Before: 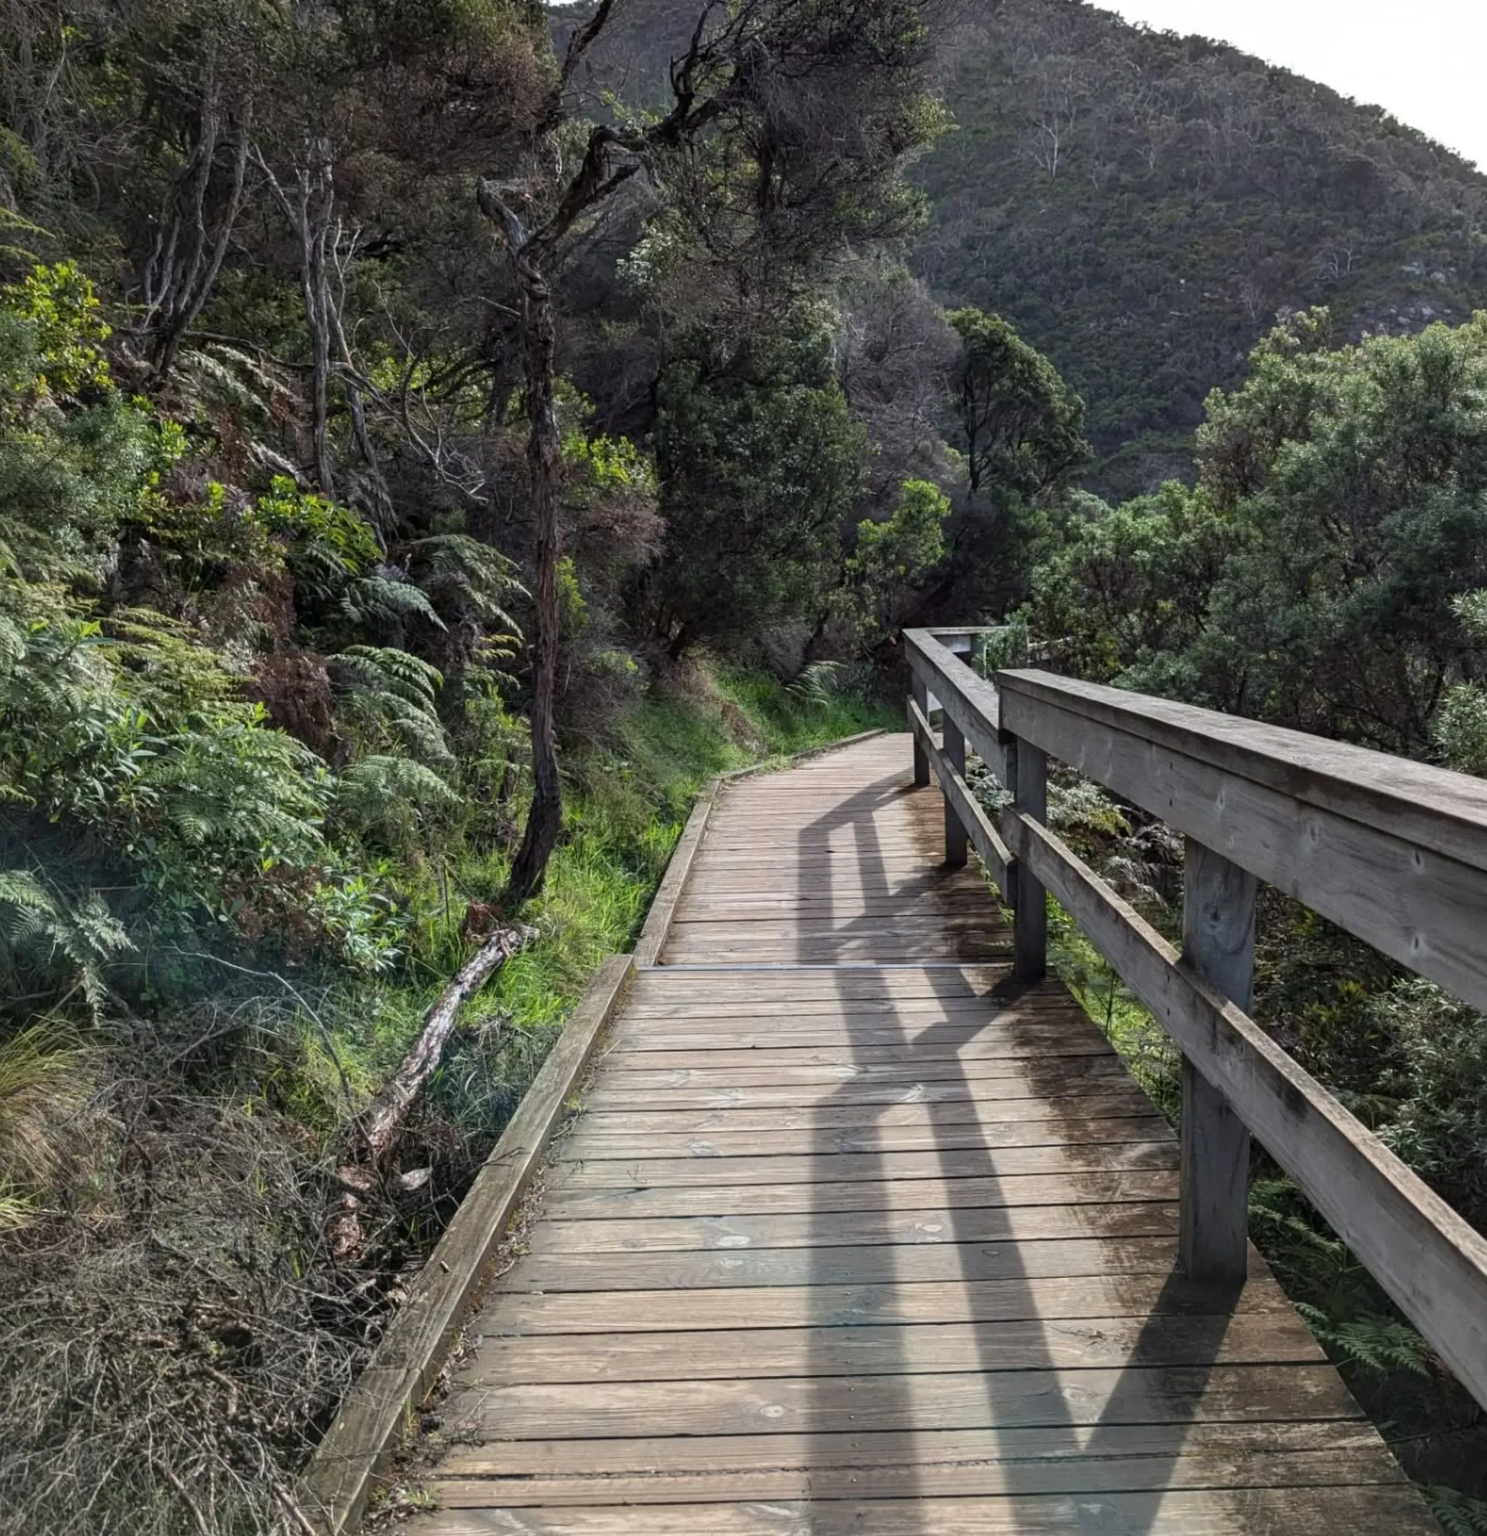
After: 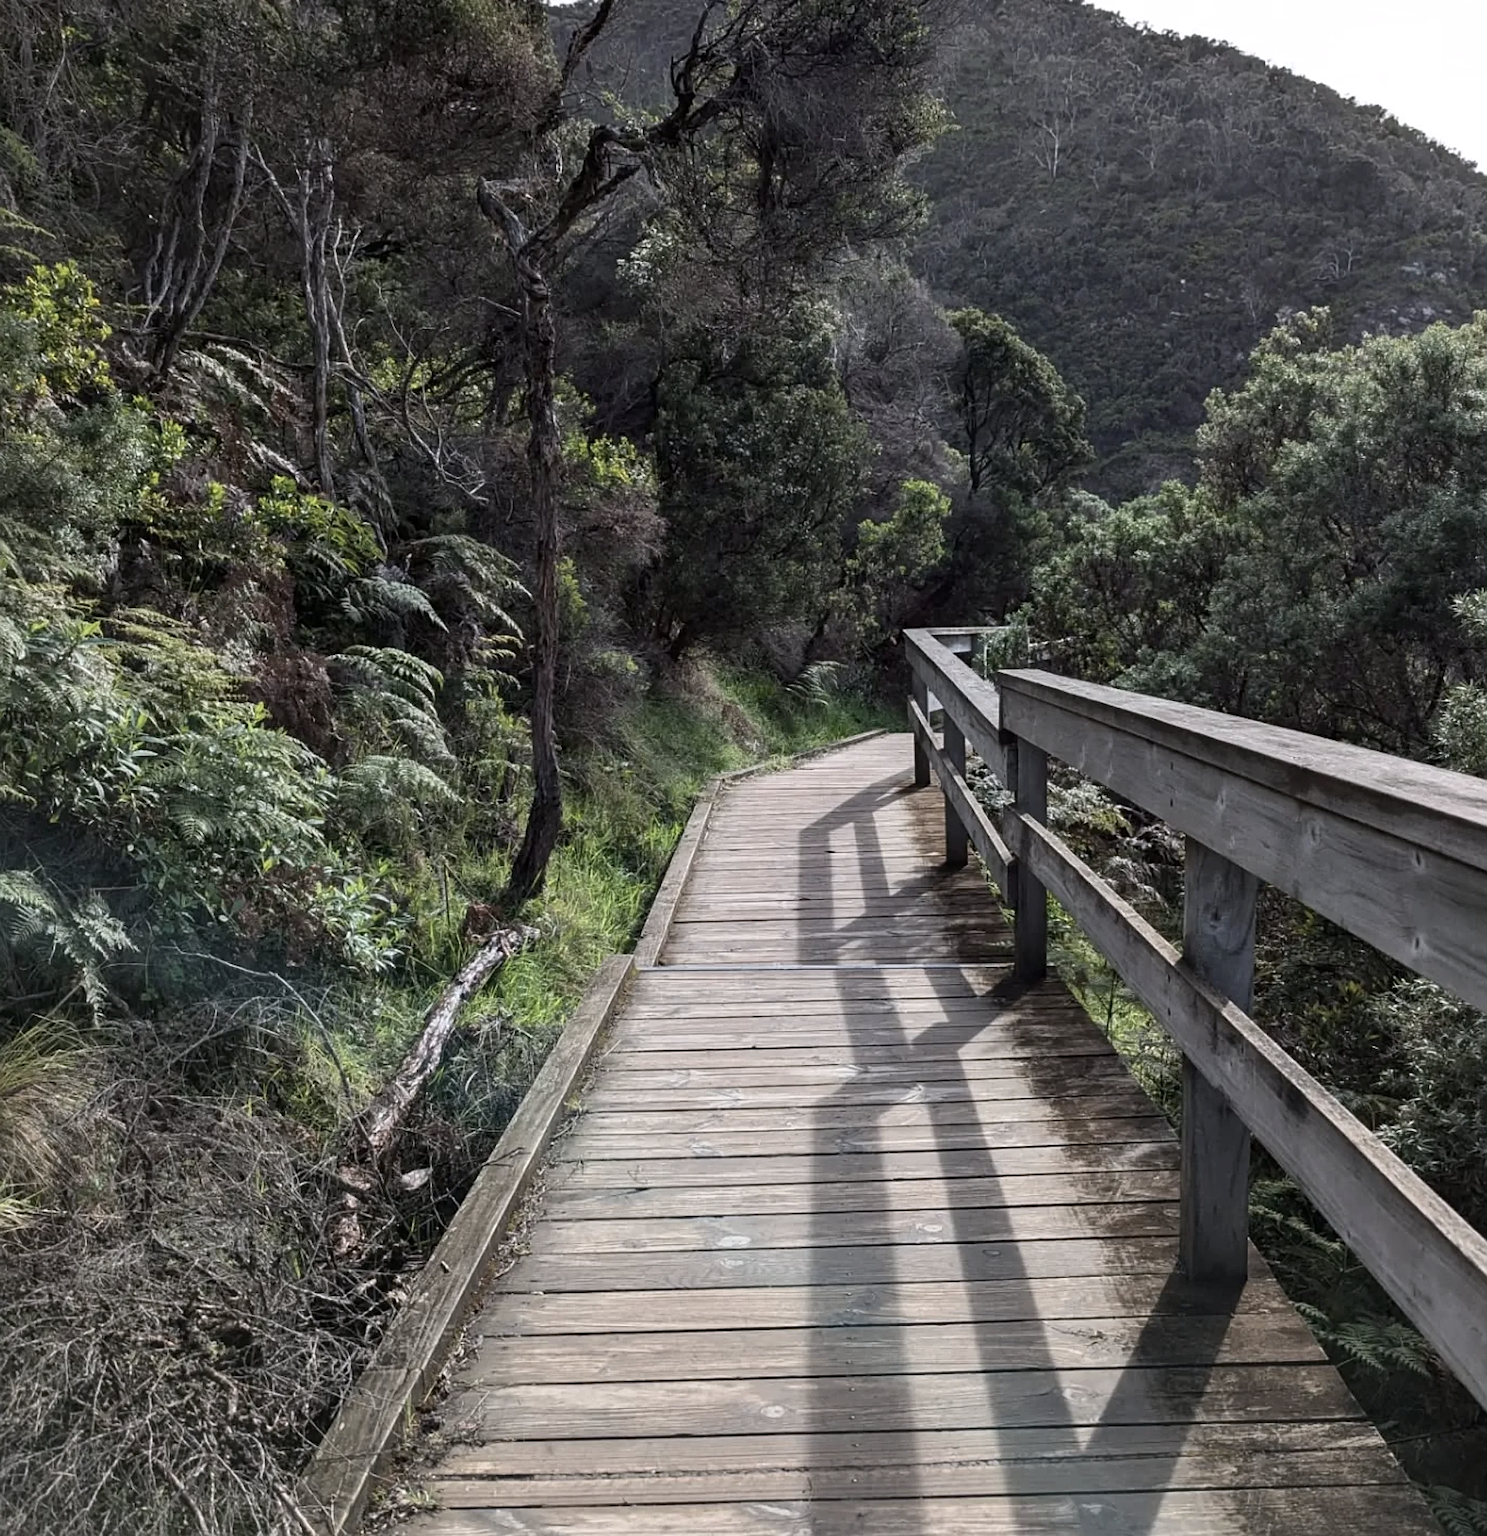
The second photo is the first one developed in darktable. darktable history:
white balance: red 1.009, blue 1.027
sharpen: on, module defaults
contrast brightness saturation: contrast 0.1, saturation -0.3
